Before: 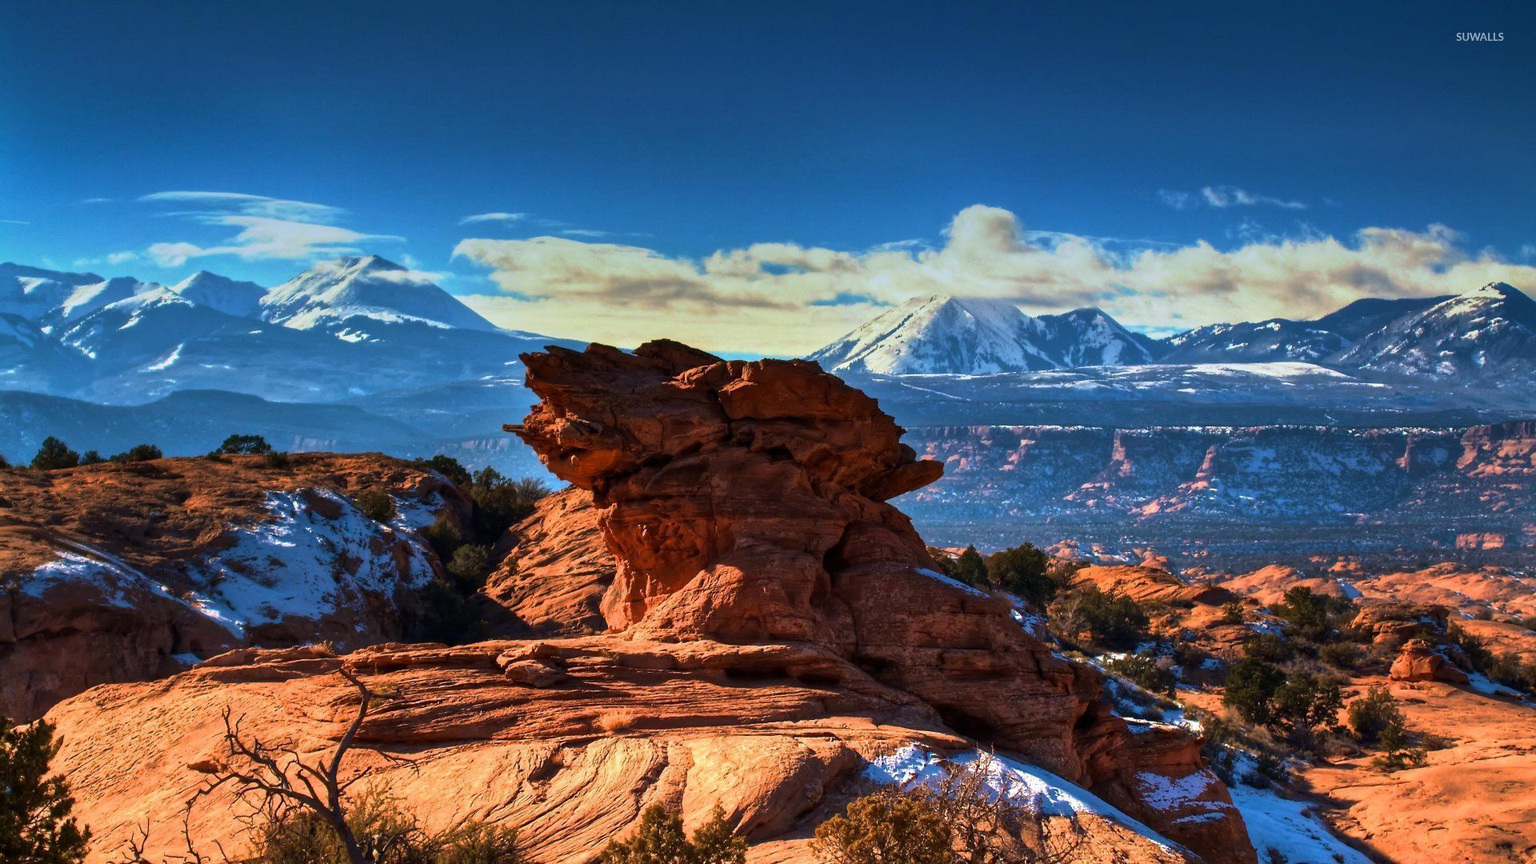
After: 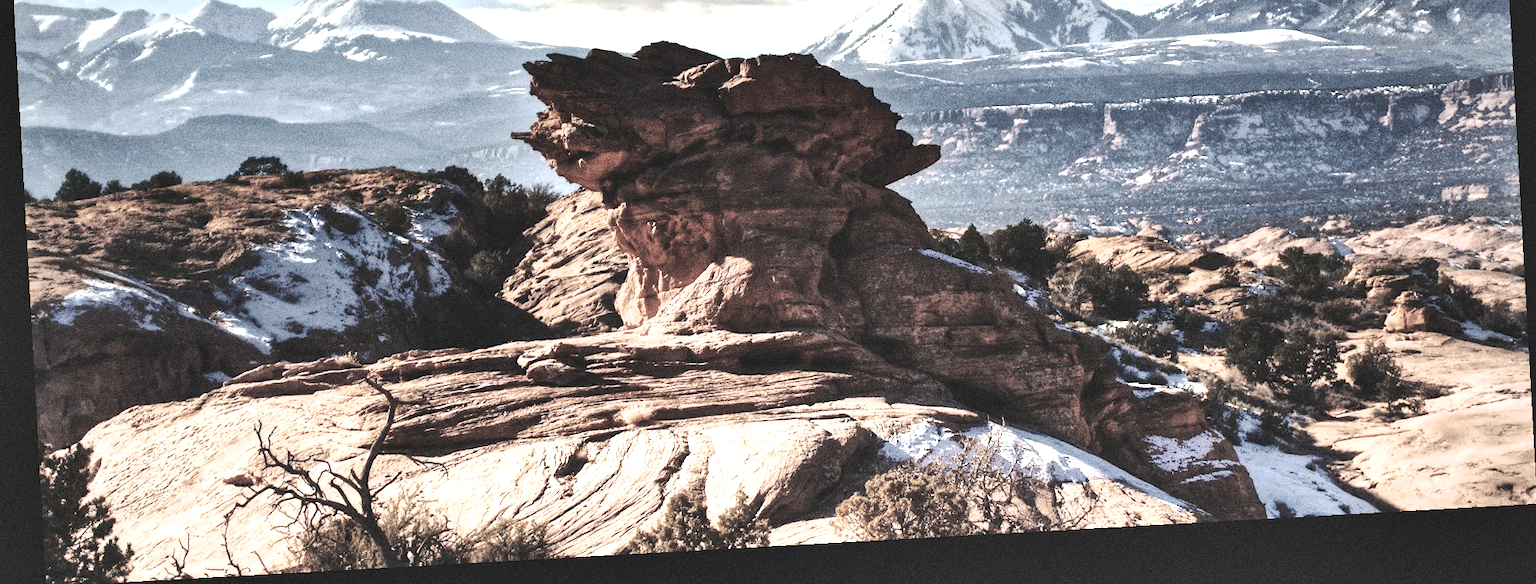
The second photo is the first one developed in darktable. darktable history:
color correction: saturation 0.3
grain: coarseness 10.62 ISO, strength 55.56%
tone curve: curves: ch0 [(0, 0) (0.003, 0.108) (0.011, 0.112) (0.025, 0.117) (0.044, 0.126) (0.069, 0.133) (0.1, 0.146) (0.136, 0.158) (0.177, 0.178) (0.224, 0.212) (0.277, 0.256) (0.335, 0.331) (0.399, 0.423) (0.468, 0.538) (0.543, 0.641) (0.623, 0.721) (0.709, 0.792) (0.801, 0.845) (0.898, 0.917) (1, 1)], preserve colors none
shadows and highlights: radius 110.86, shadows 51.09, white point adjustment 9.16, highlights -4.17, highlights color adjustment 32.2%, soften with gaussian
crop and rotate: top 36.435%
vignetting: fall-off radius 81.94%
exposure: black level correction 0, exposure 0.7 EV, compensate exposure bias true, compensate highlight preservation false
rotate and perspective: rotation -3.18°, automatic cropping off
